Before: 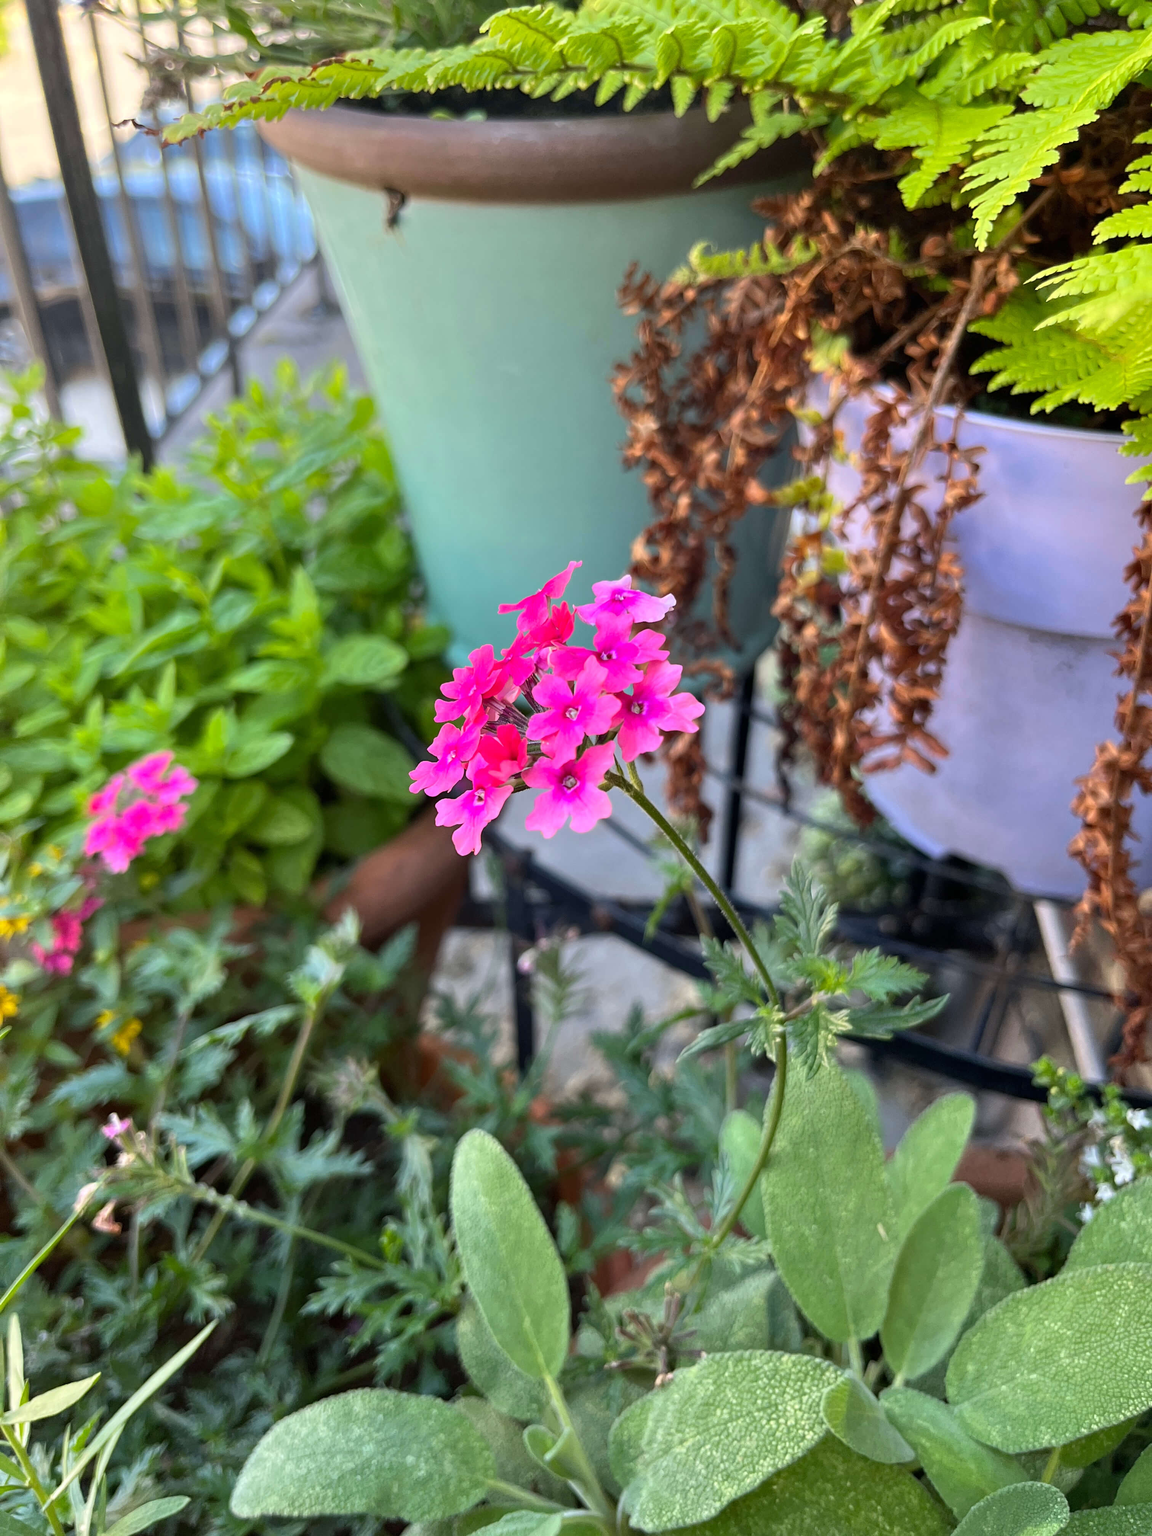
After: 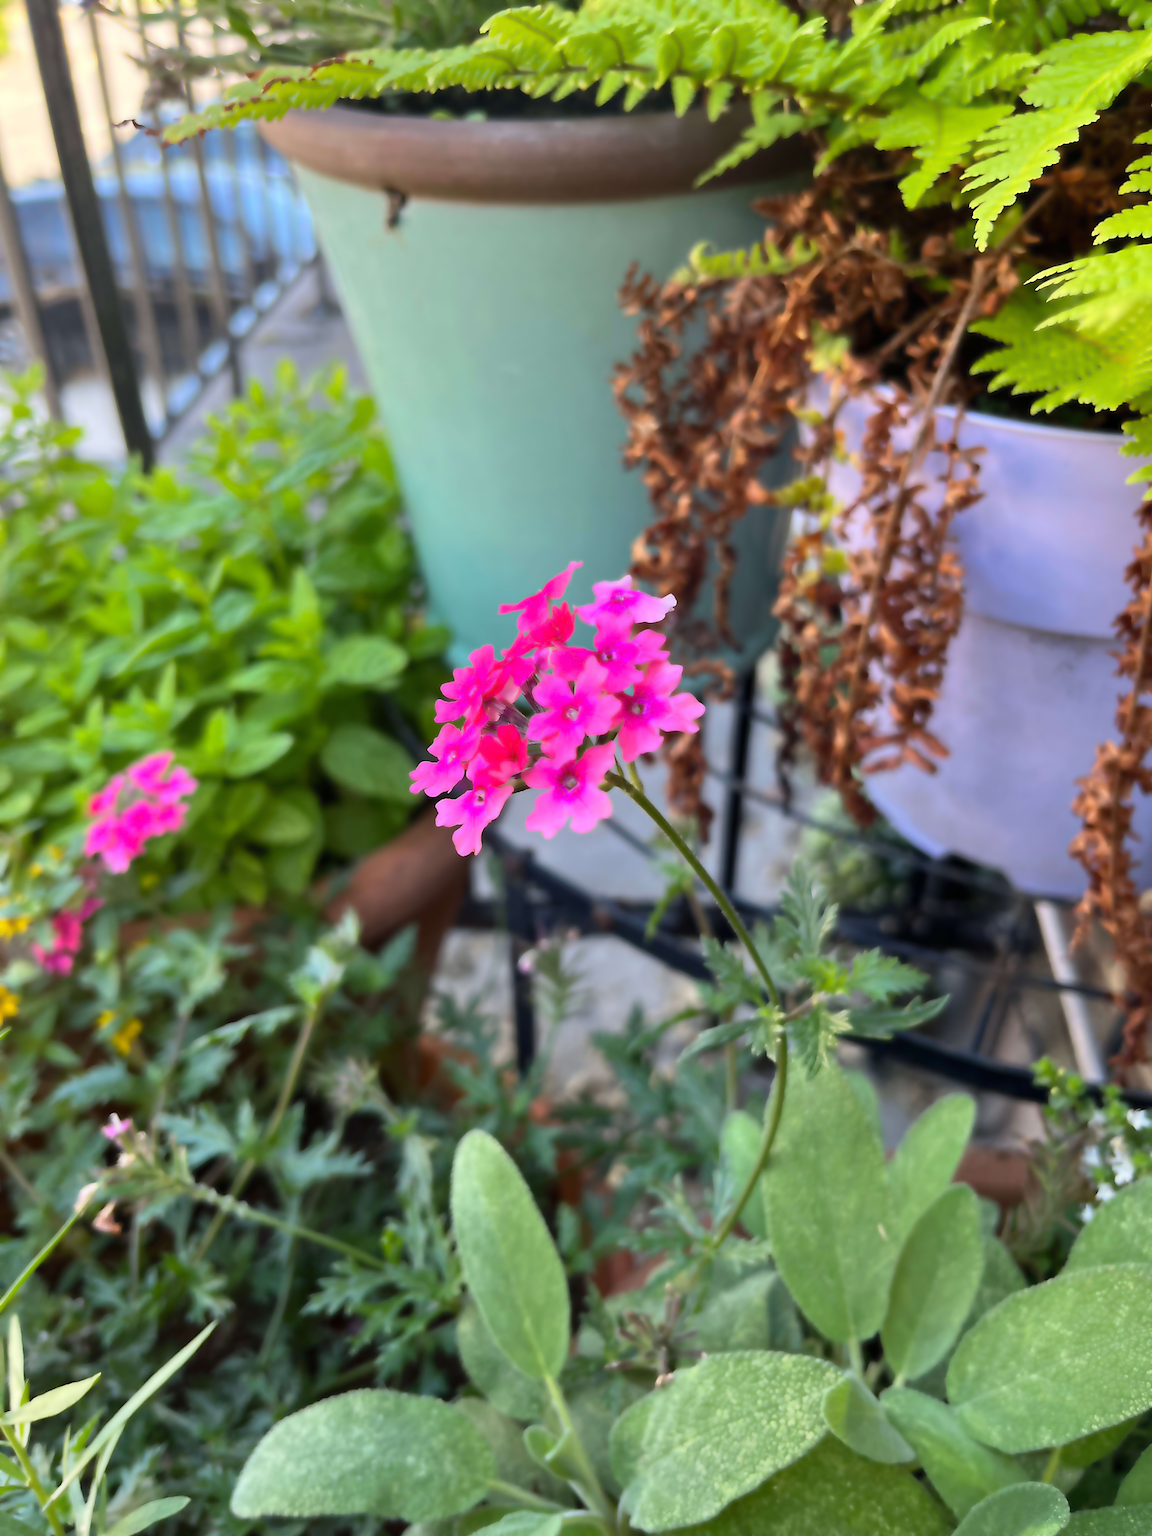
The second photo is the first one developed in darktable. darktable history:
sharpen: on, module defaults
lowpass: radius 4, soften with bilateral filter, unbound 0
